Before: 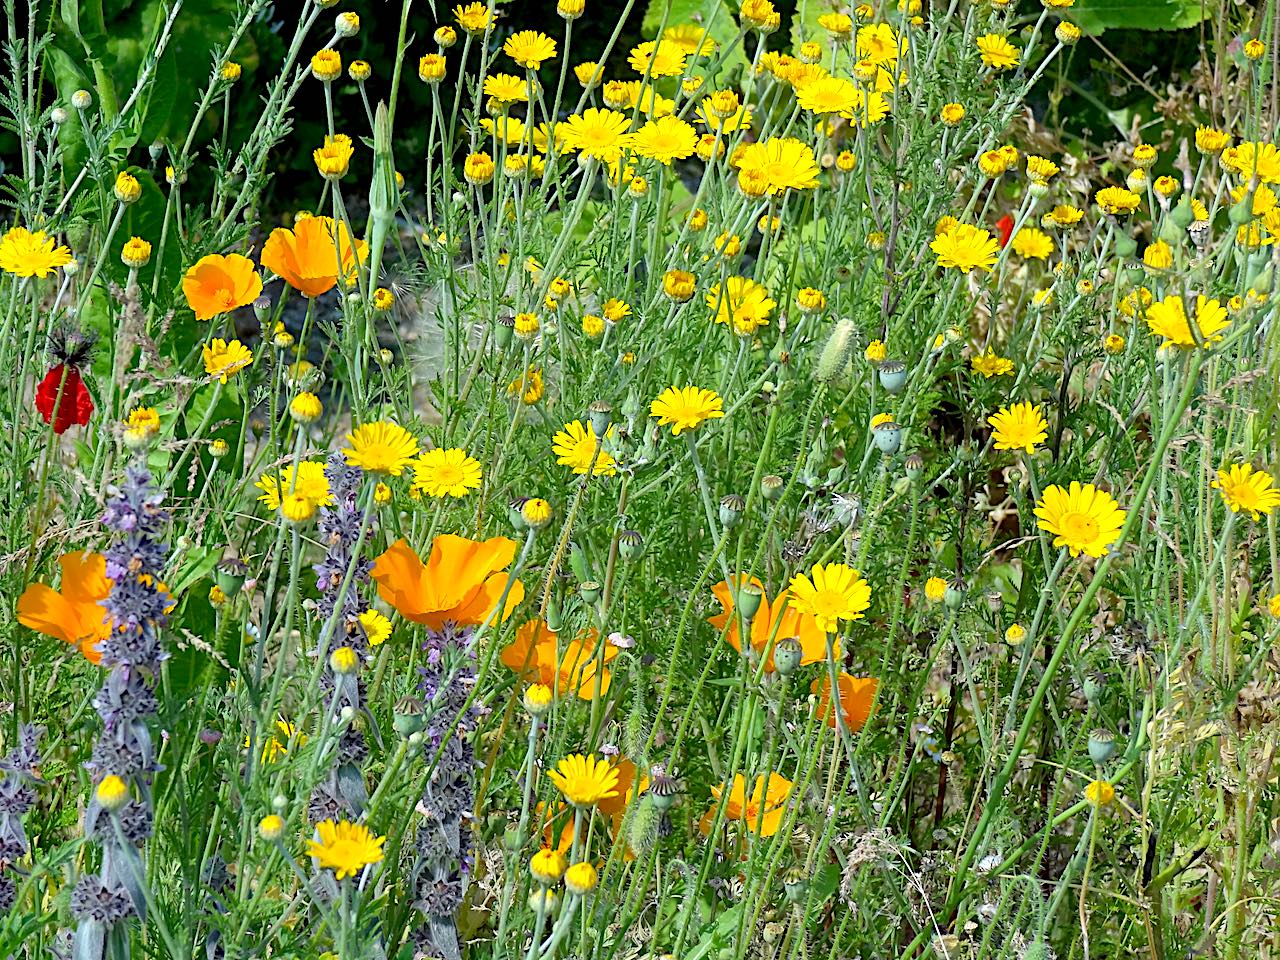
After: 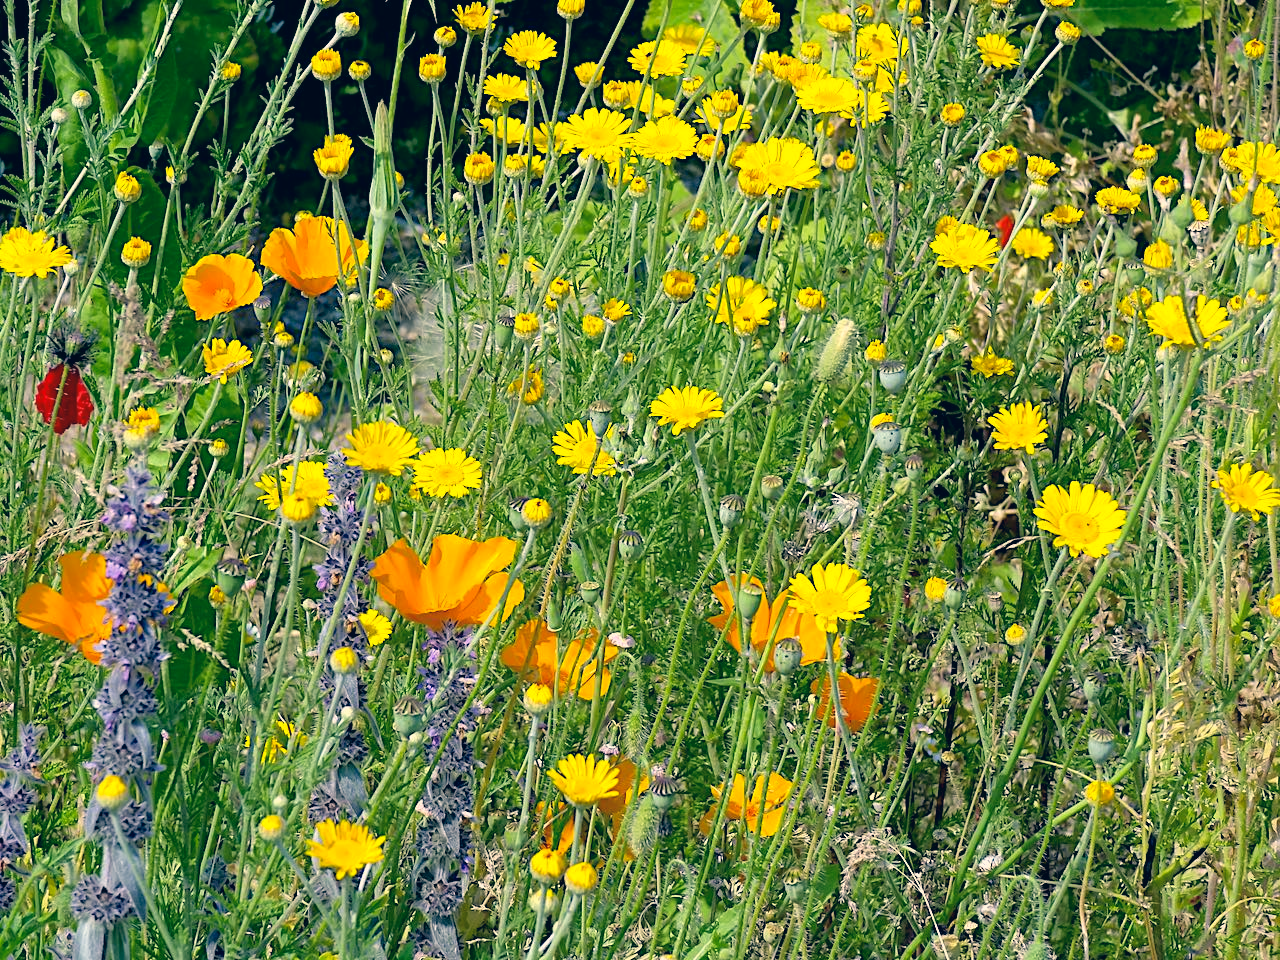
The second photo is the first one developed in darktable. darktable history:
color correction: highlights a* 10.27, highlights b* 13.97, shadows a* -10.06, shadows b* -14.94
